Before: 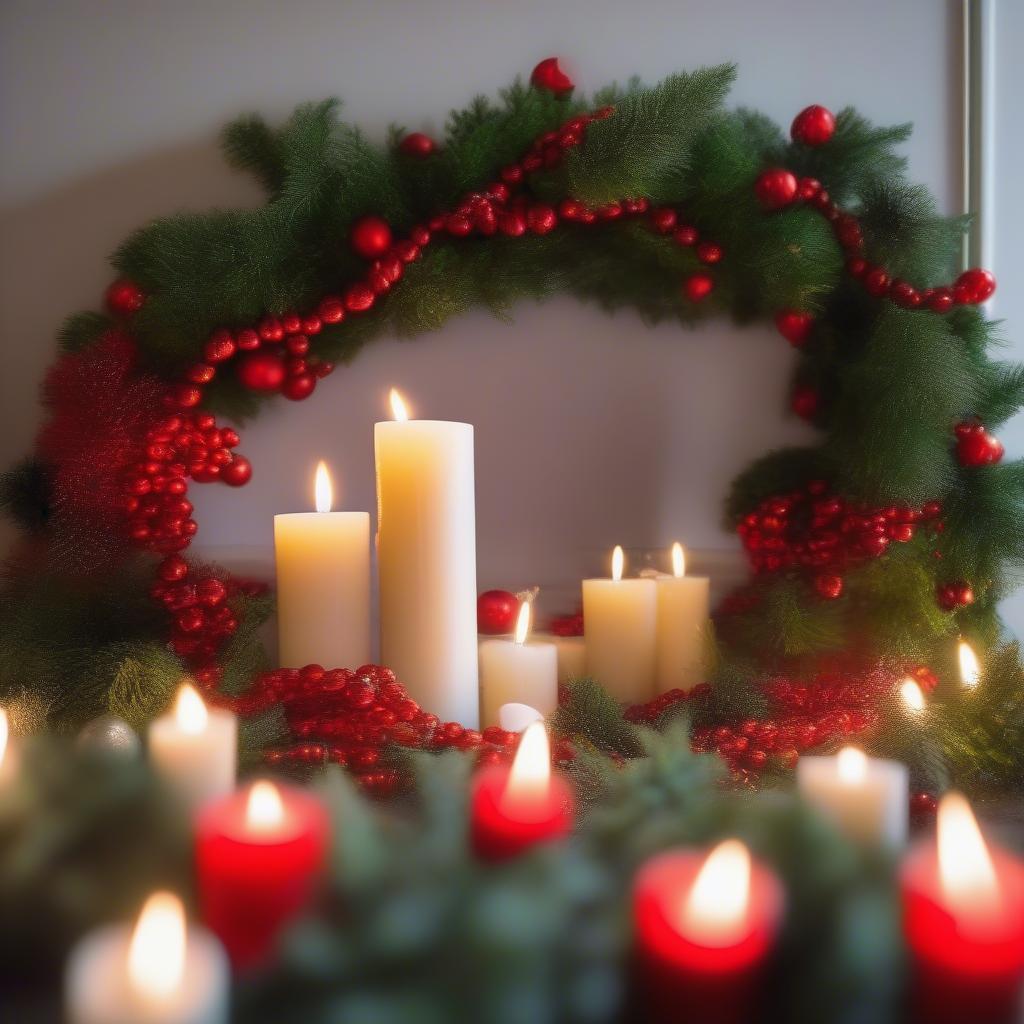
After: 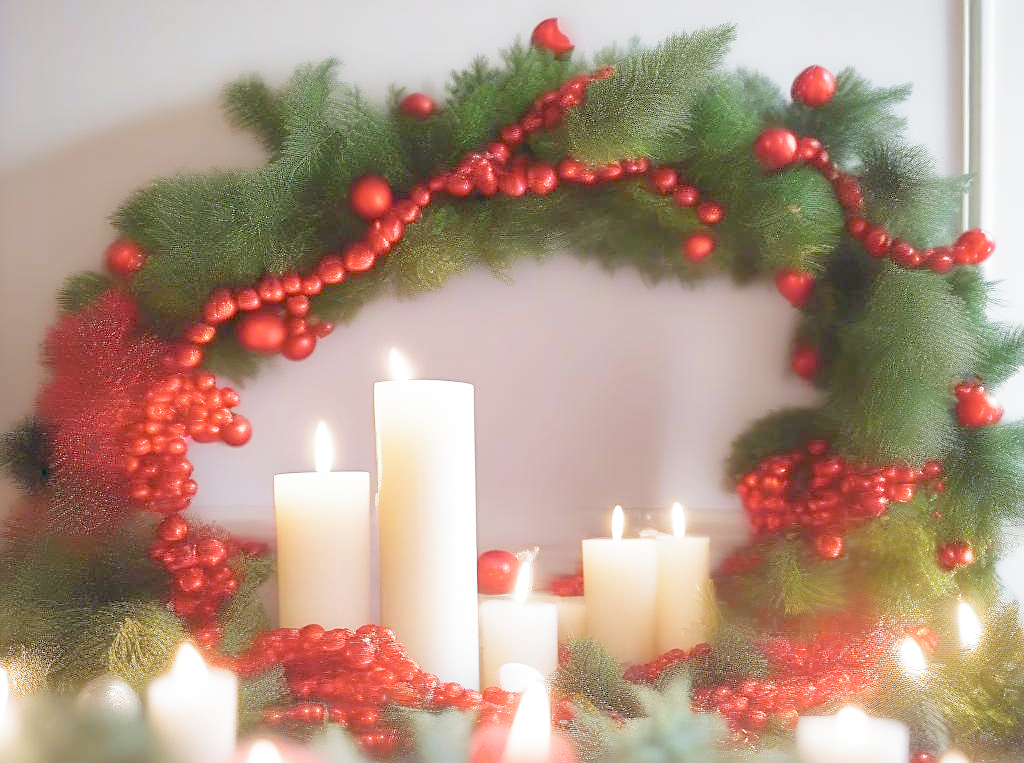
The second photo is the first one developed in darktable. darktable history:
exposure: exposure 0.492 EV, compensate exposure bias true, compensate highlight preservation false
filmic rgb: middle gray luminance 4.09%, black relative exposure -12.93 EV, white relative exposure 5.04 EV, threshold 5.98 EV, target black luminance 0%, hardness 5.16, latitude 59.54%, contrast 0.754, highlights saturation mix 4.13%, shadows ↔ highlights balance 25.79%, preserve chrominance no, color science v3 (2019), use custom middle-gray values true, enable highlight reconstruction true
crop: top 3.912%, bottom 21.524%
sharpen: radius 1.971
